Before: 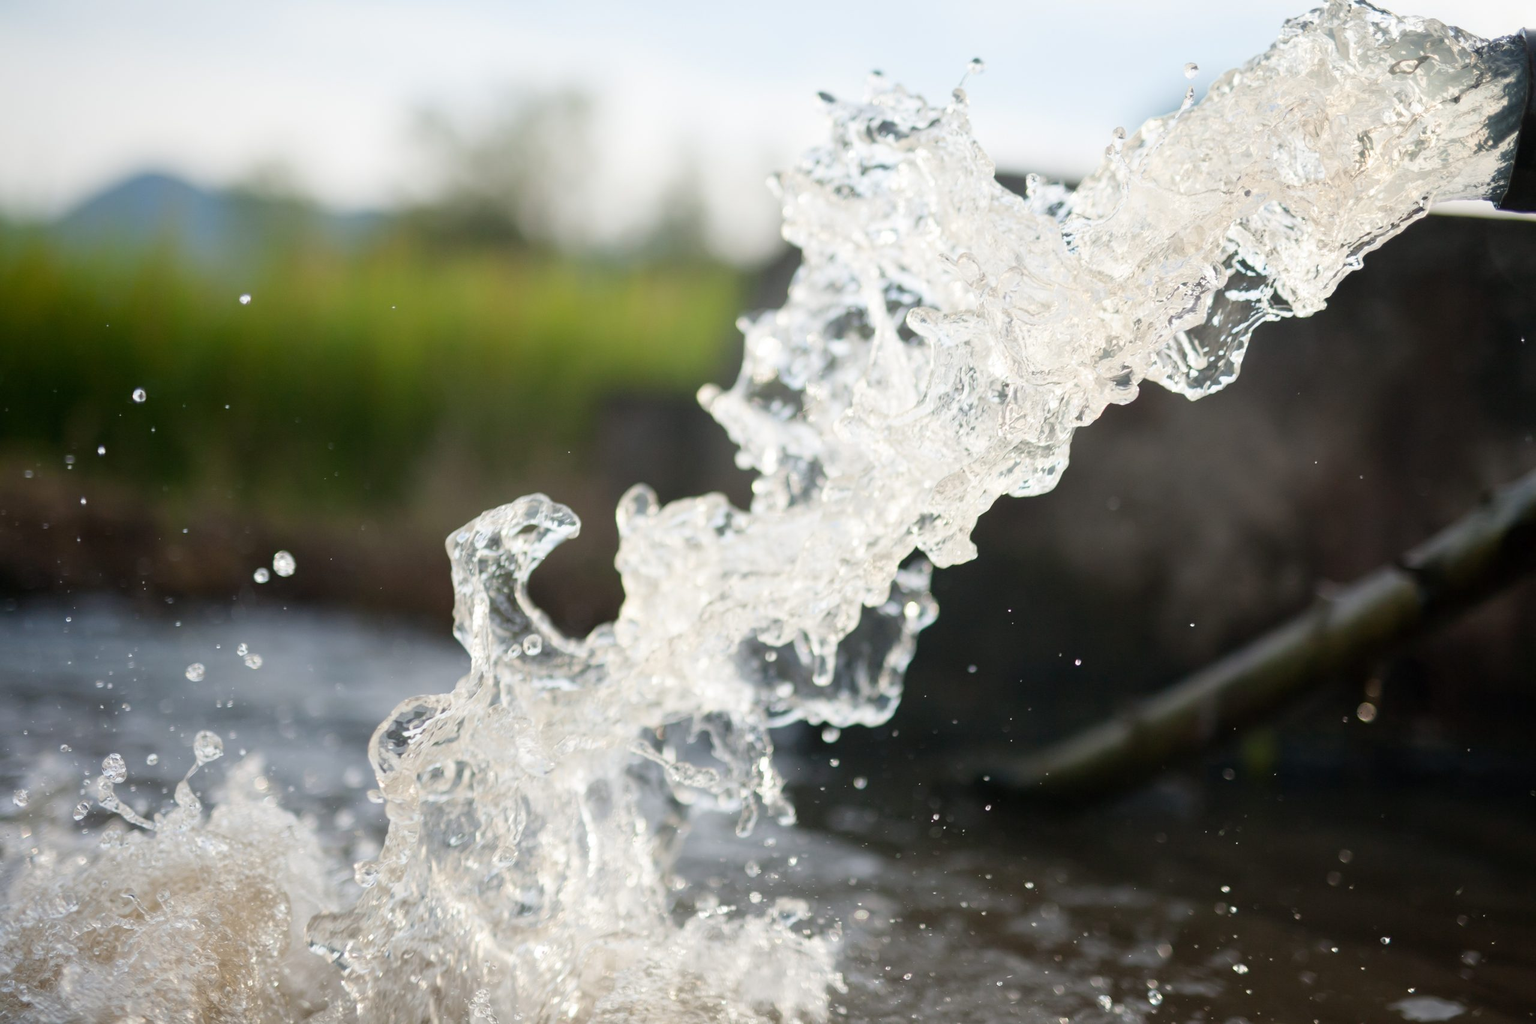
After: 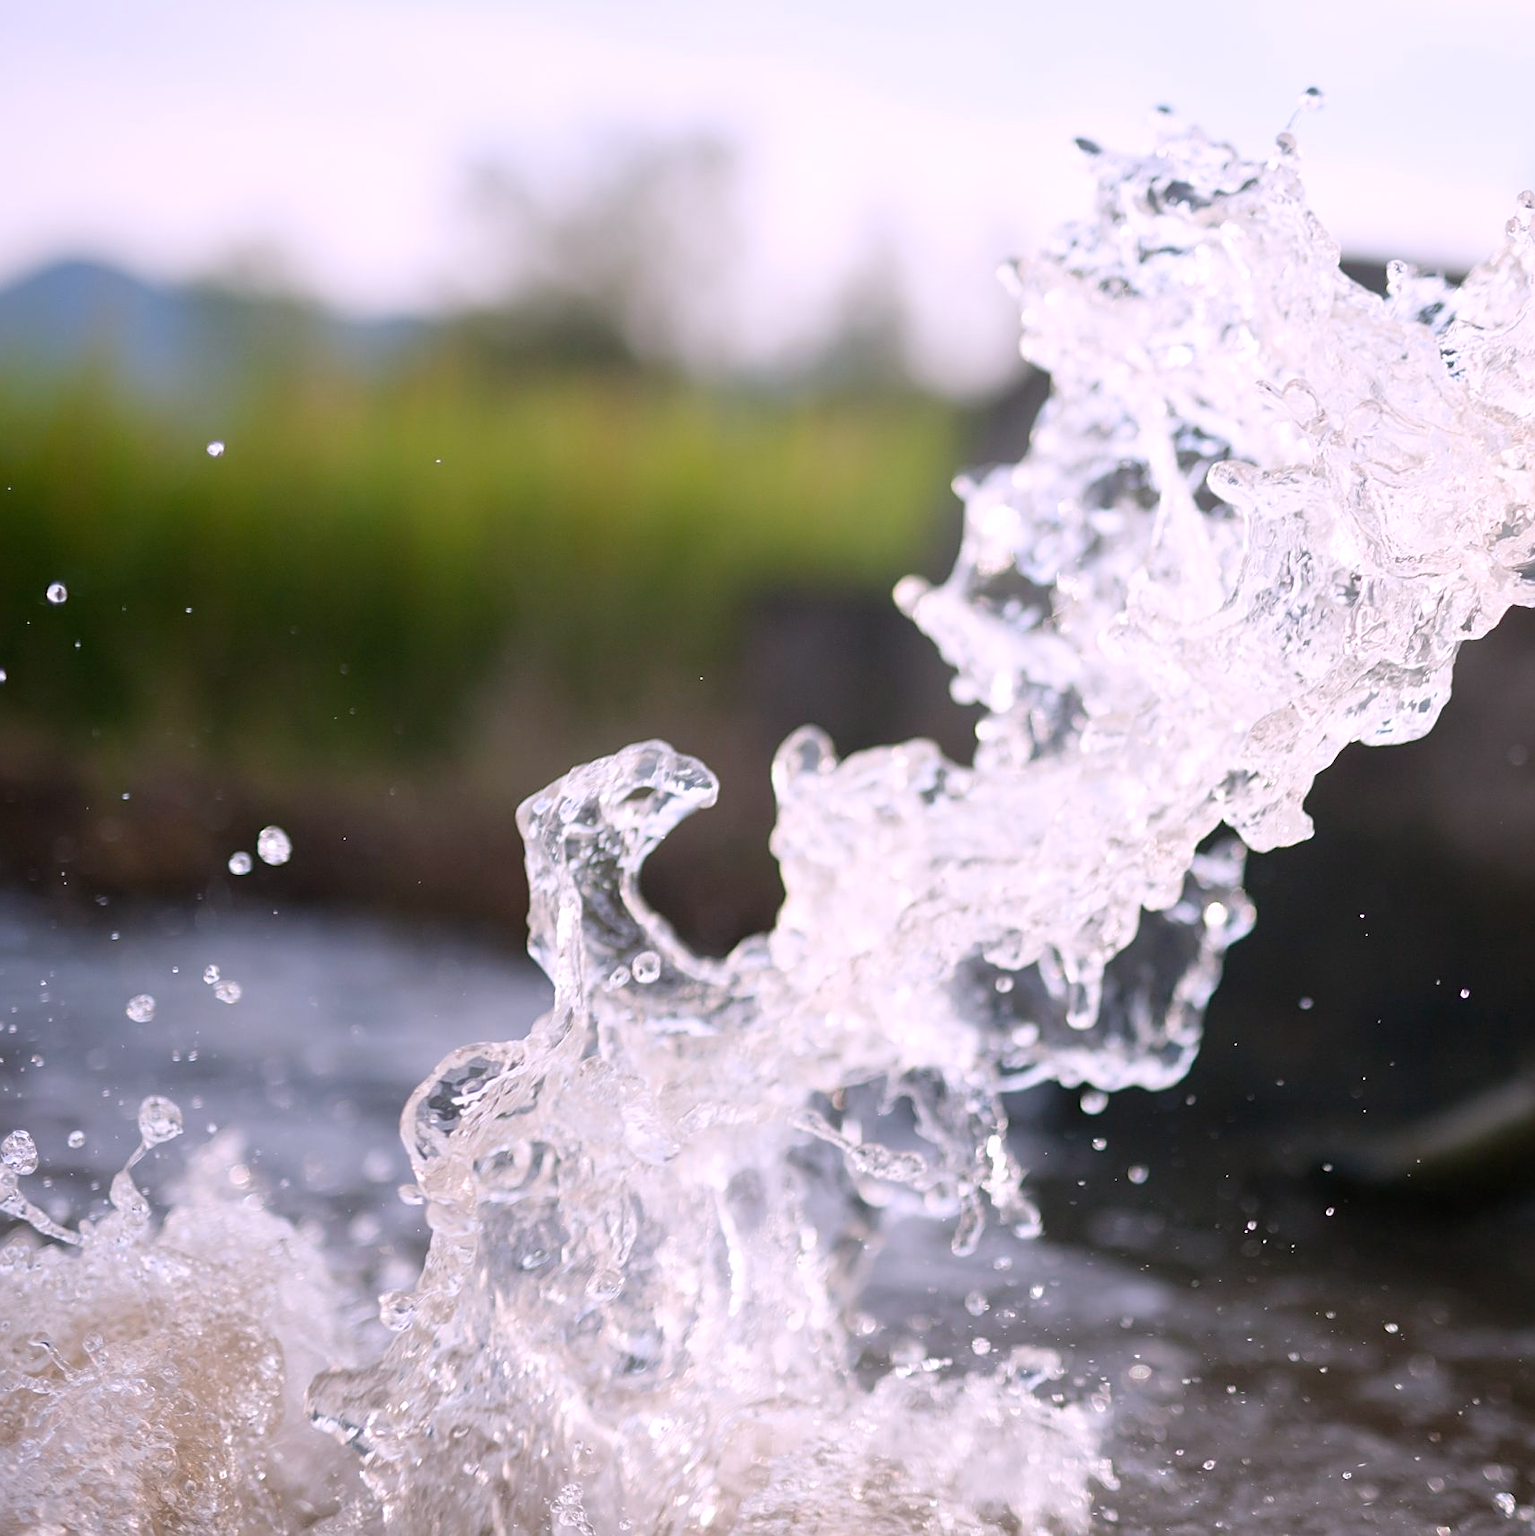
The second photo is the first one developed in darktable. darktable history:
sharpen: on, module defaults
white balance: red 1.066, blue 1.119
crop and rotate: left 6.617%, right 26.717%
